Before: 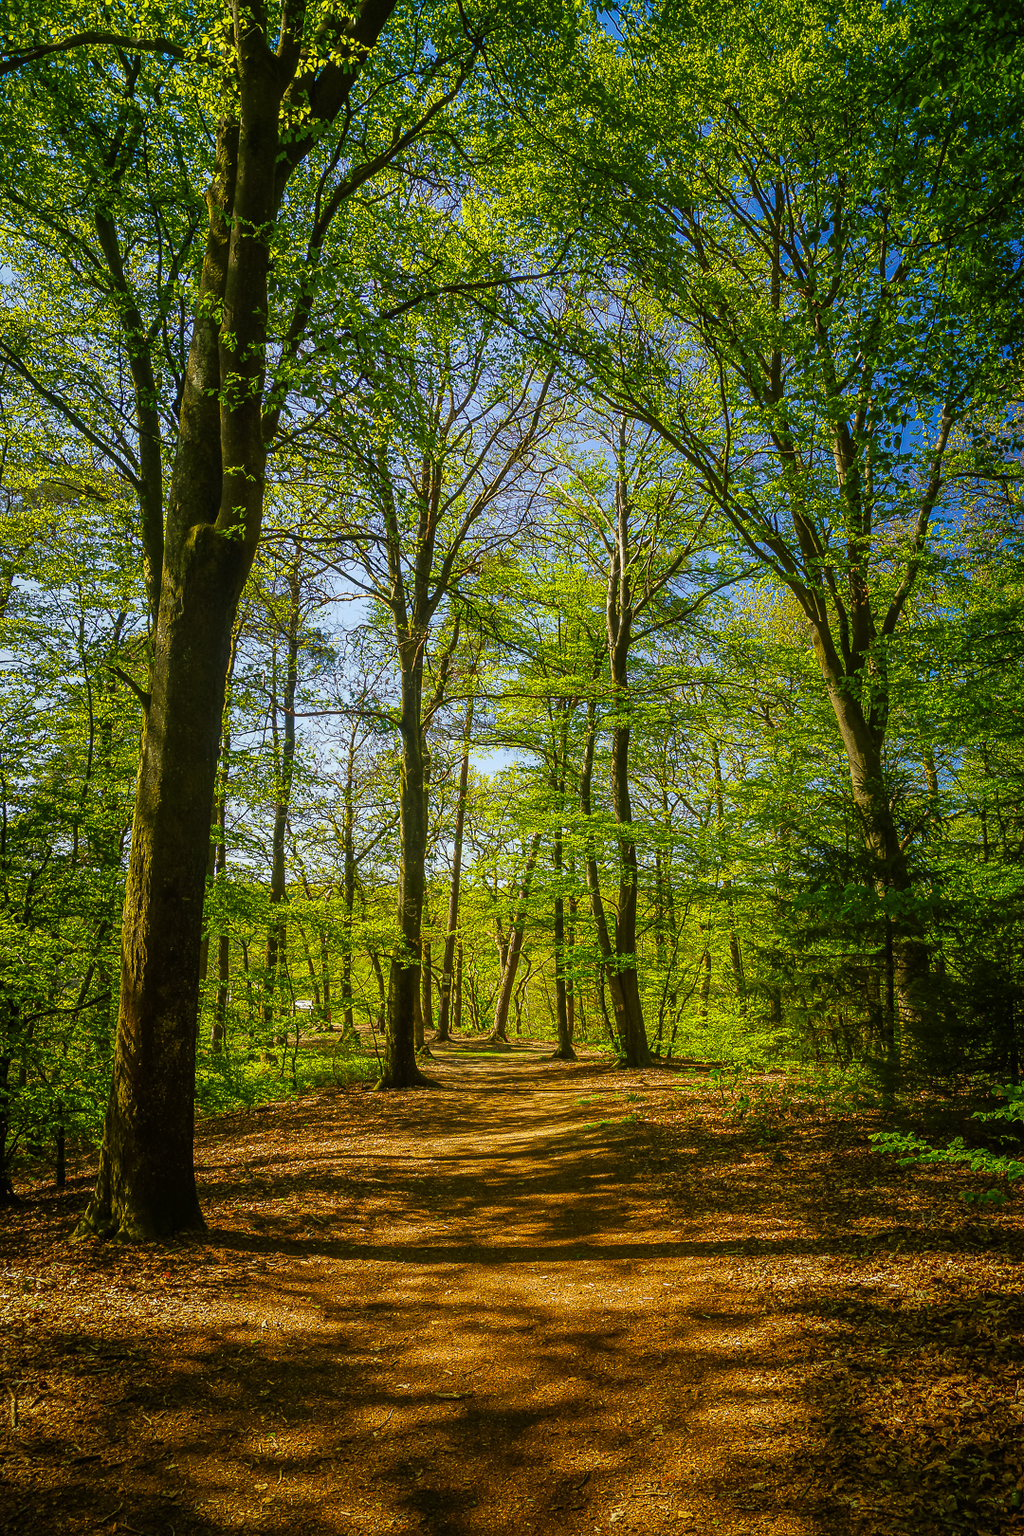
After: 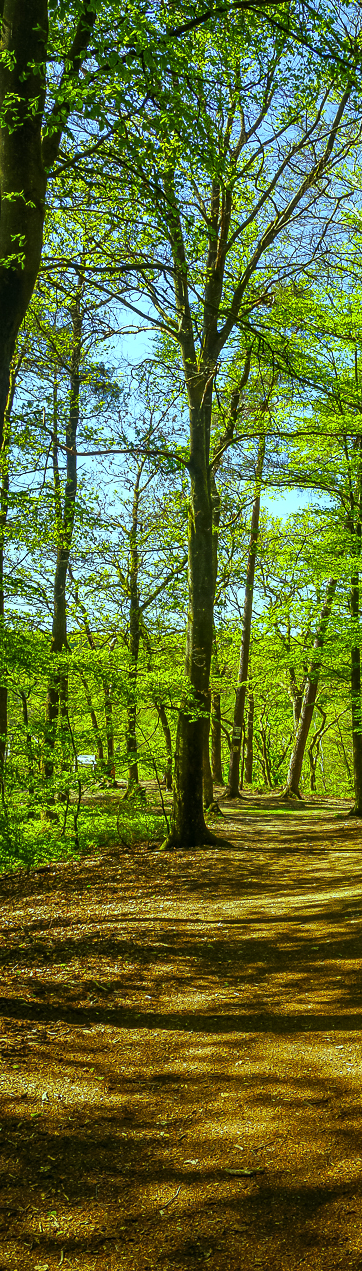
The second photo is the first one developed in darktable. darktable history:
crop and rotate: left 21.77%, top 18.528%, right 44.676%, bottom 2.997%
color balance: mode lift, gamma, gain (sRGB), lift [0.997, 0.979, 1.021, 1.011], gamma [1, 1.084, 0.916, 0.998], gain [1, 0.87, 1.13, 1.101], contrast 4.55%, contrast fulcrum 38.24%, output saturation 104.09%
contrast equalizer: octaves 7, y [[0.6 ×6], [0.55 ×6], [0 ×6], [0 ×6], [0 ×6]], mix 0.15
tone equalizer: on, module defaults
